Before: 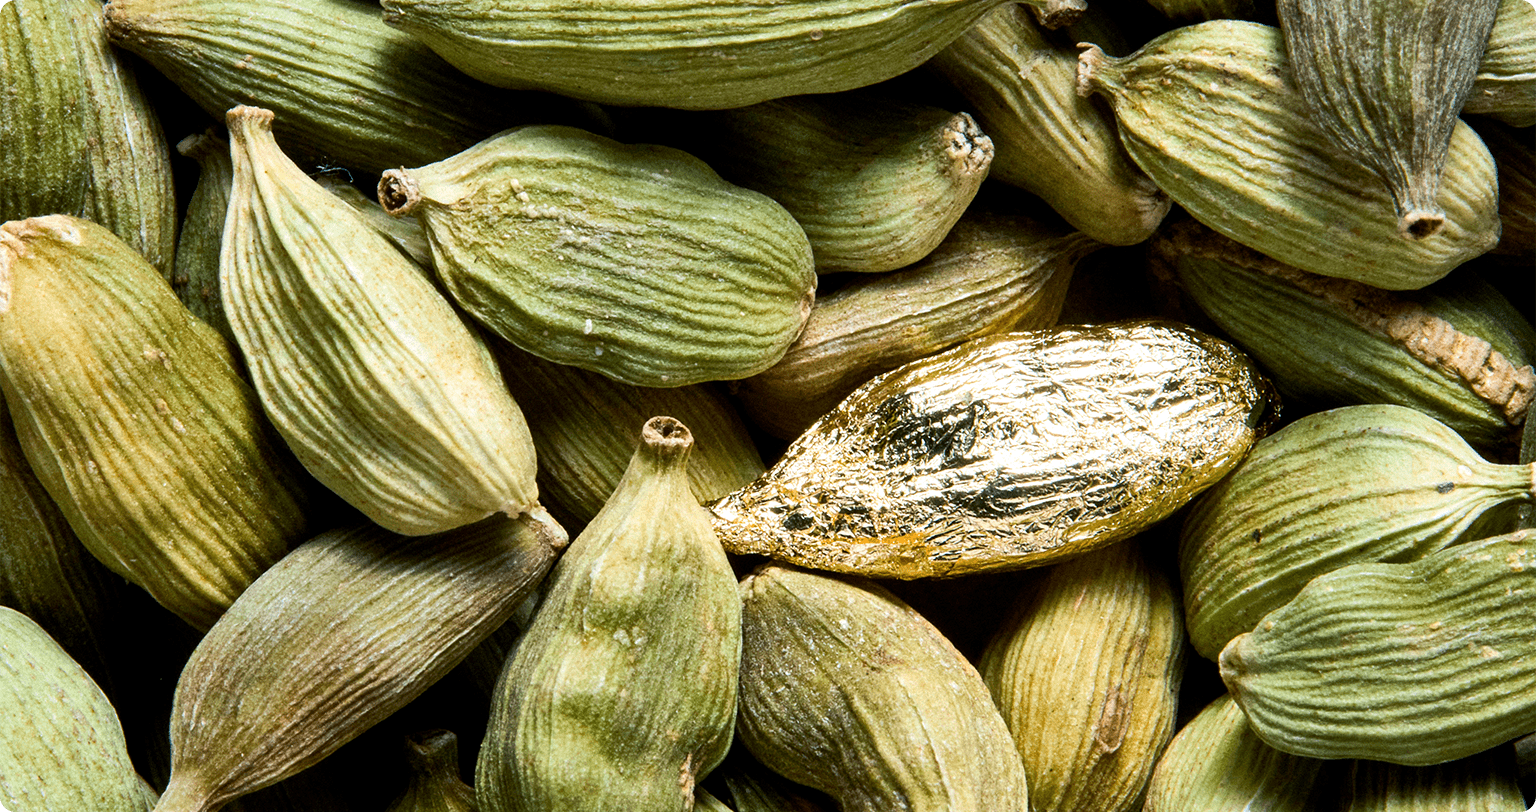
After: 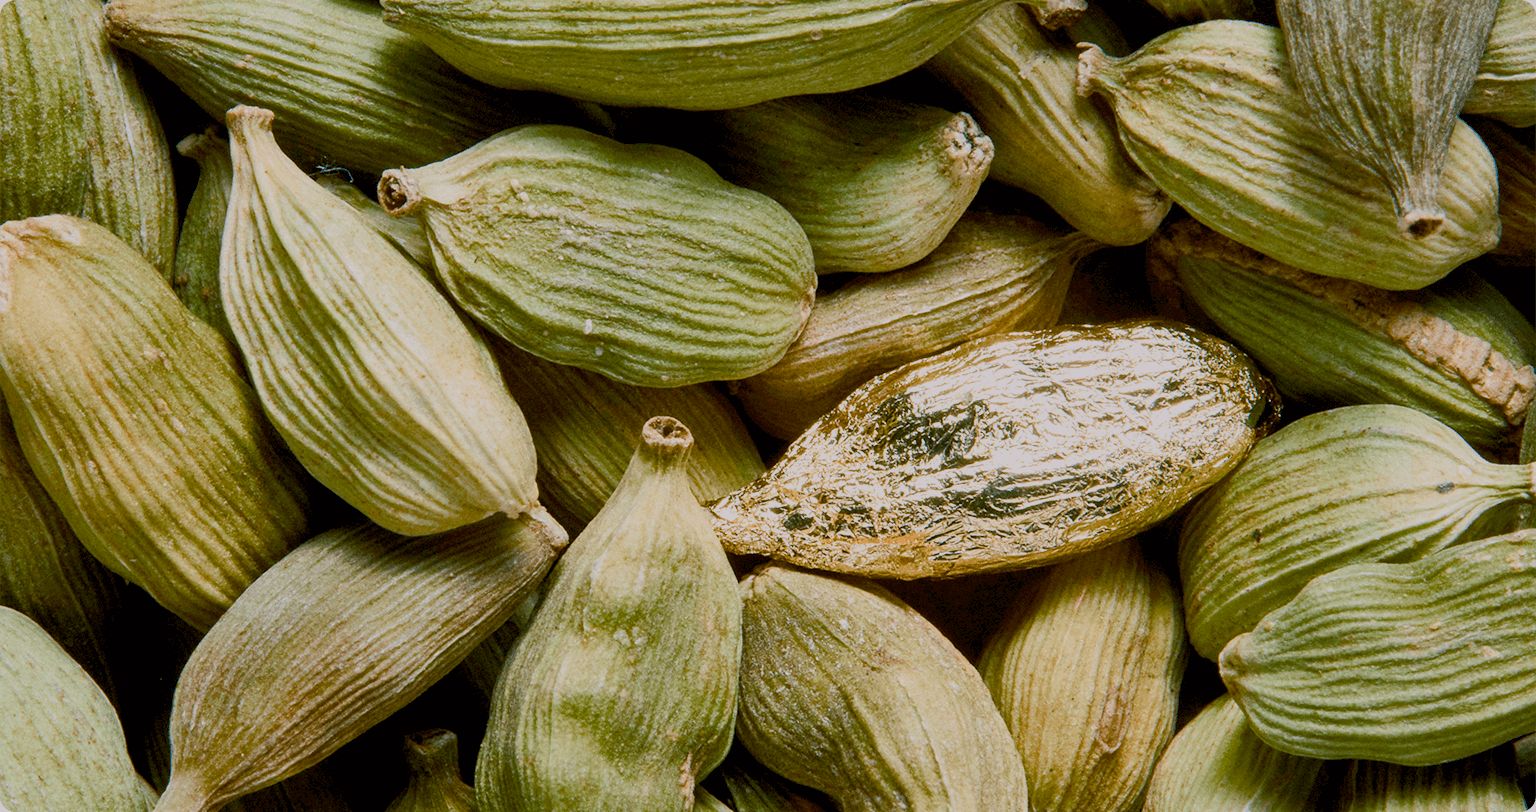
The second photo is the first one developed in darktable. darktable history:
color correction: highlights a* 3.12, highlights b* -1.55, shadows a* -0.101, shadows b* 2.52, saturation 0.98
color balance rgb: shadows lift › chroma 1%, shadows lift › hue 113°, highlights gain › chroma 0.2%, highlights gain › hue 333°, perceptual saturation grading › global saturation 20%, perceptual saturation grading › highlights -50%, perceptual saturation grading › shadows 25%, contrast -30%
